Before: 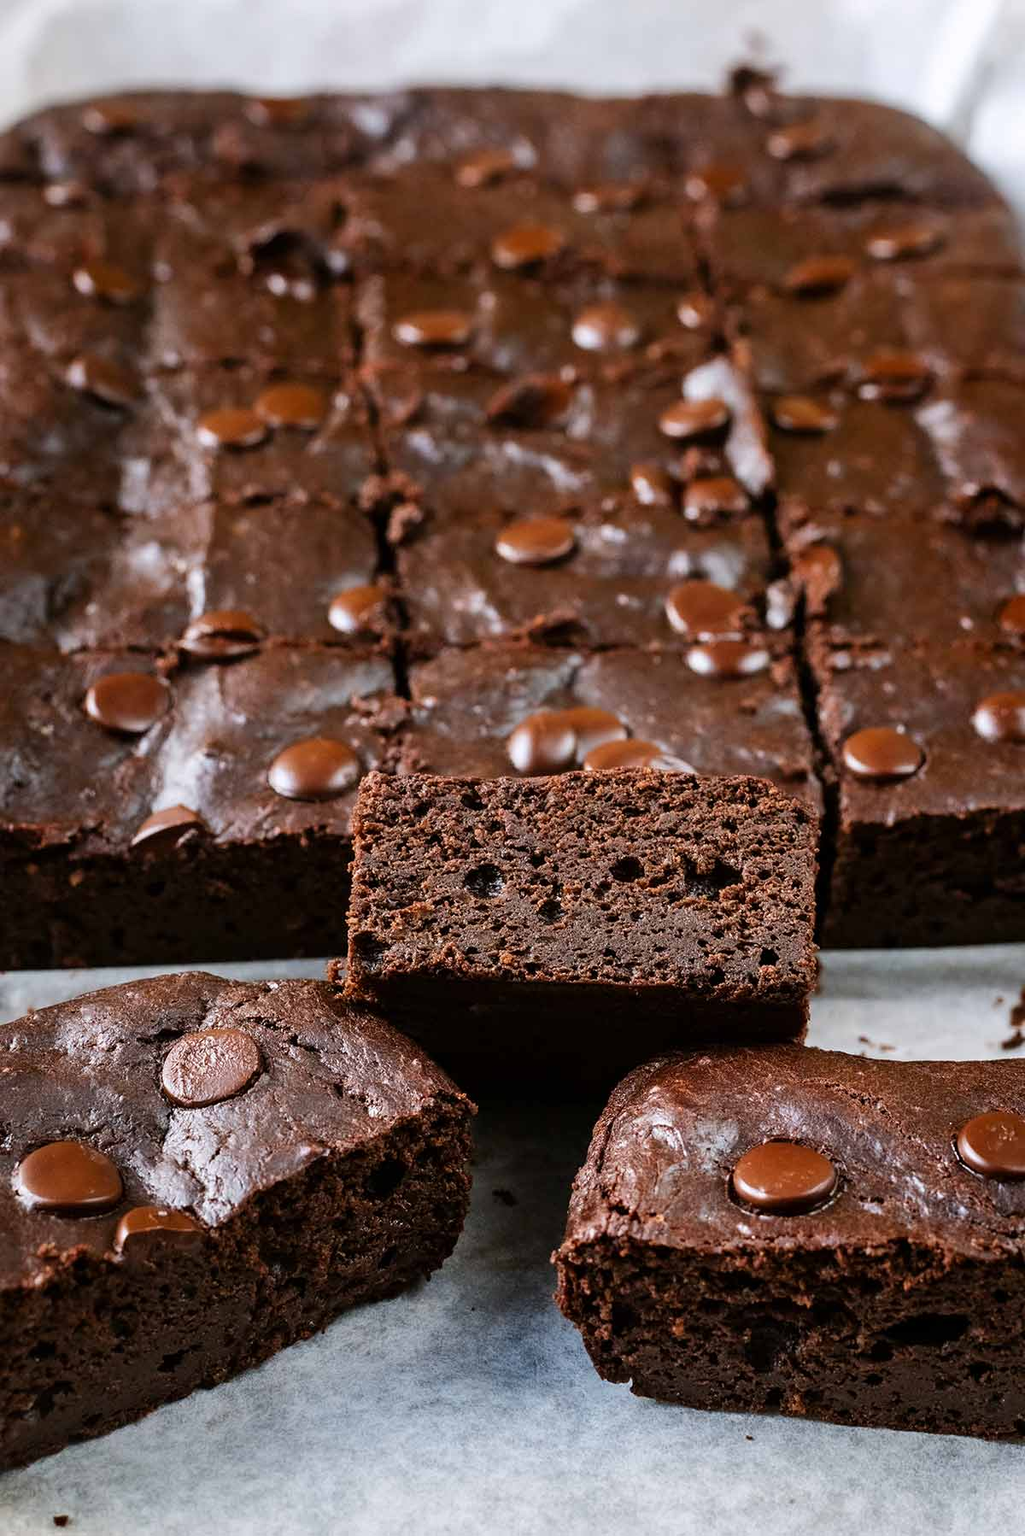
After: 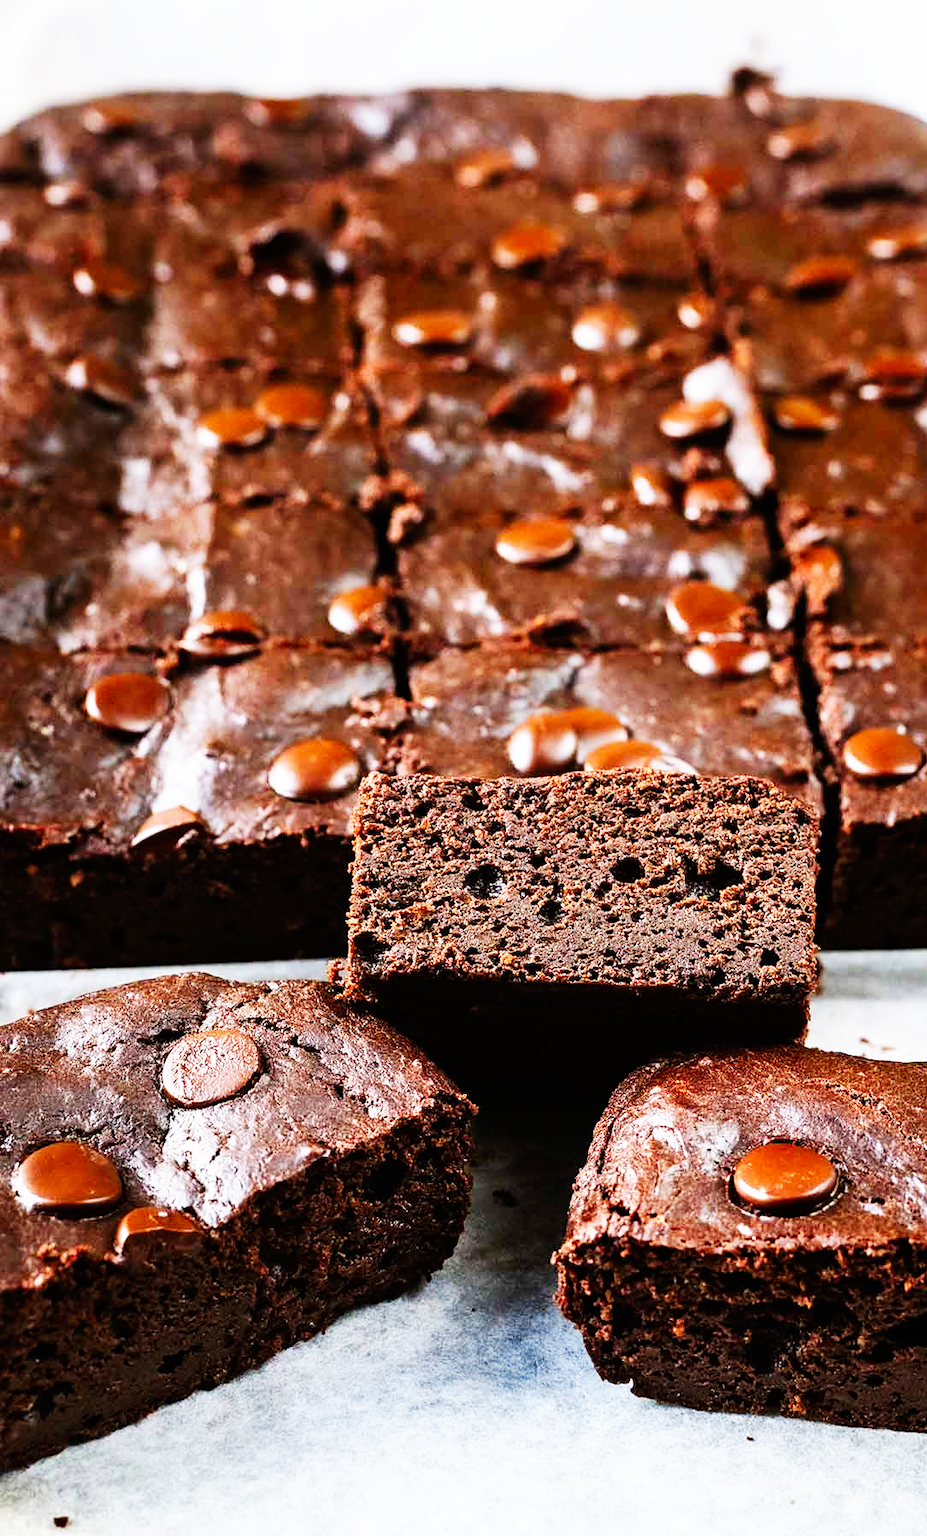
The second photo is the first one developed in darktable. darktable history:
base curve: curves: ch0 [(0, 0) (0.007, 0.004) (0.027, 0.03) (0.046, 0.07) (0.207, 0.54) (0.442, 0.872) (0.673, 0.972) (1, 1)], preserve colors none
tone equalizer: on, module defaults
crop: right 9.509%, bottom 0.031%
